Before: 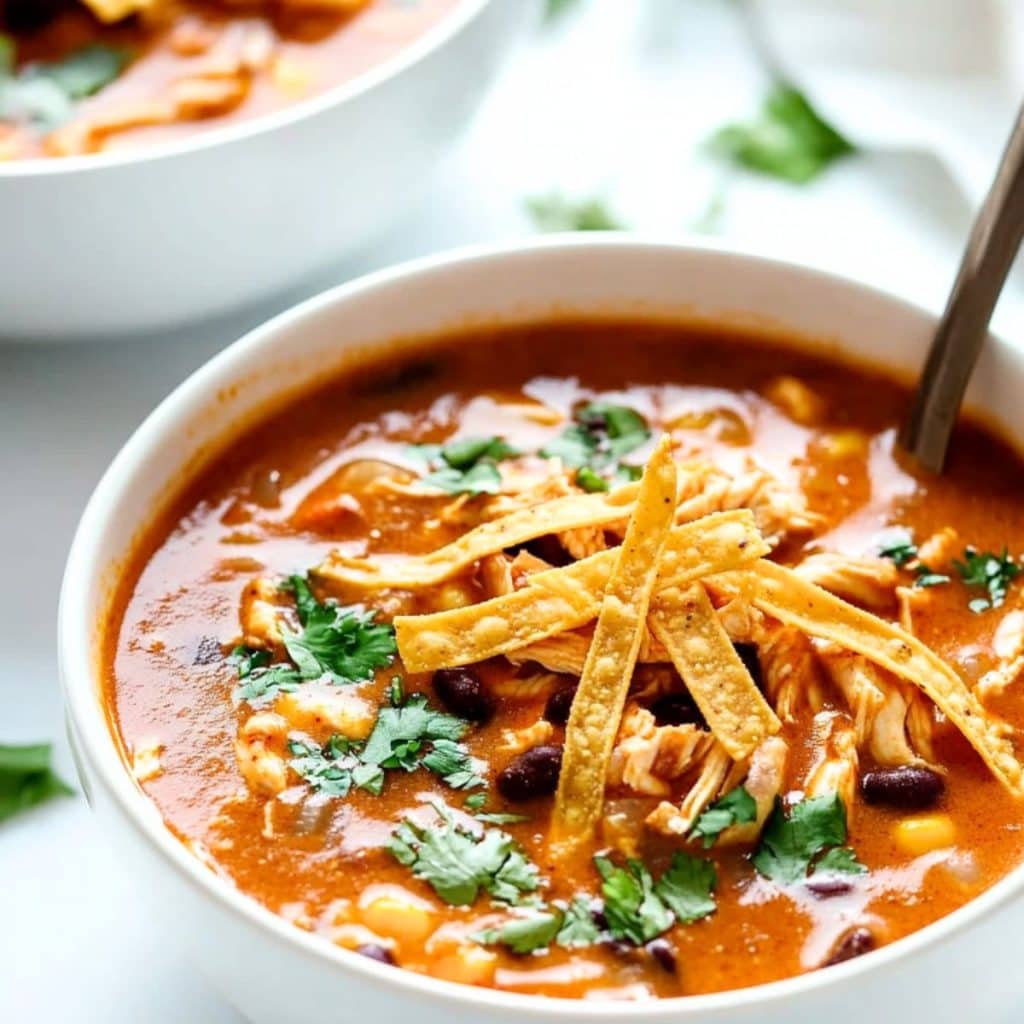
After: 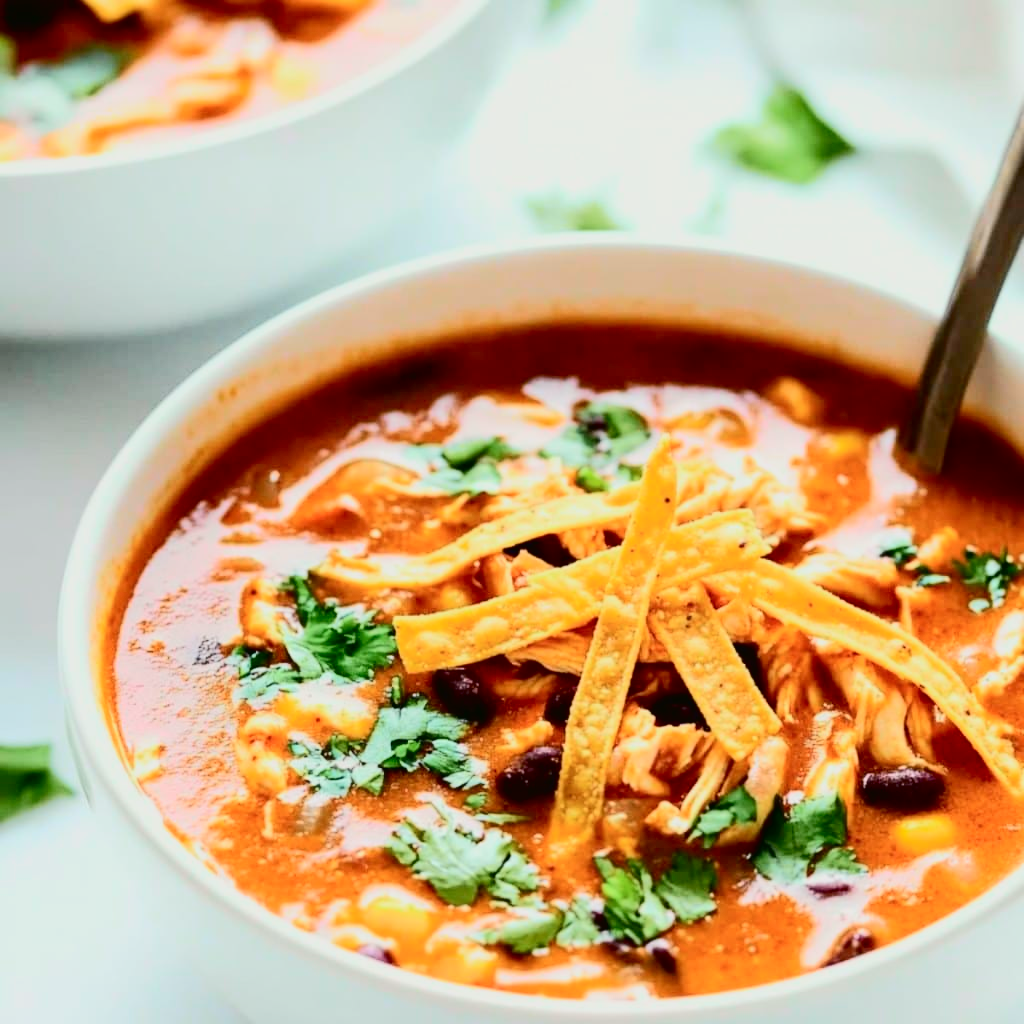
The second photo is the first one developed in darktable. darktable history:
tone curve: curves: ch0 [(0, 0.017) (0.091, 0.04) (0.296, 0.276) (0.439, 0.482) (0.64, 0.729) (0.785, 0.817) (0.995, 0.917)]; ch1 [(0, 0) (0.384, 0.365) (0.463, 0.447) (0.486, 0.474) (0.503, 0.497) (0.526, 0.52) (0.555, 0.564) (0.578, 0.589) (0.638, 0.66) (0.766, 0.773) (1, 1)]; ch2 [(0, 0) (0.374, 0.344) (0.446, 0.443) (0.501, 0.509) (0.528, 0.522) (0.569, 0.593) (0.61, 0.646) (0.666, 0.688) (1, 1)], color space Lab, independent channels, preserve colors none
exposure: exposure 0.084 EV, compensate highlight preservation false
